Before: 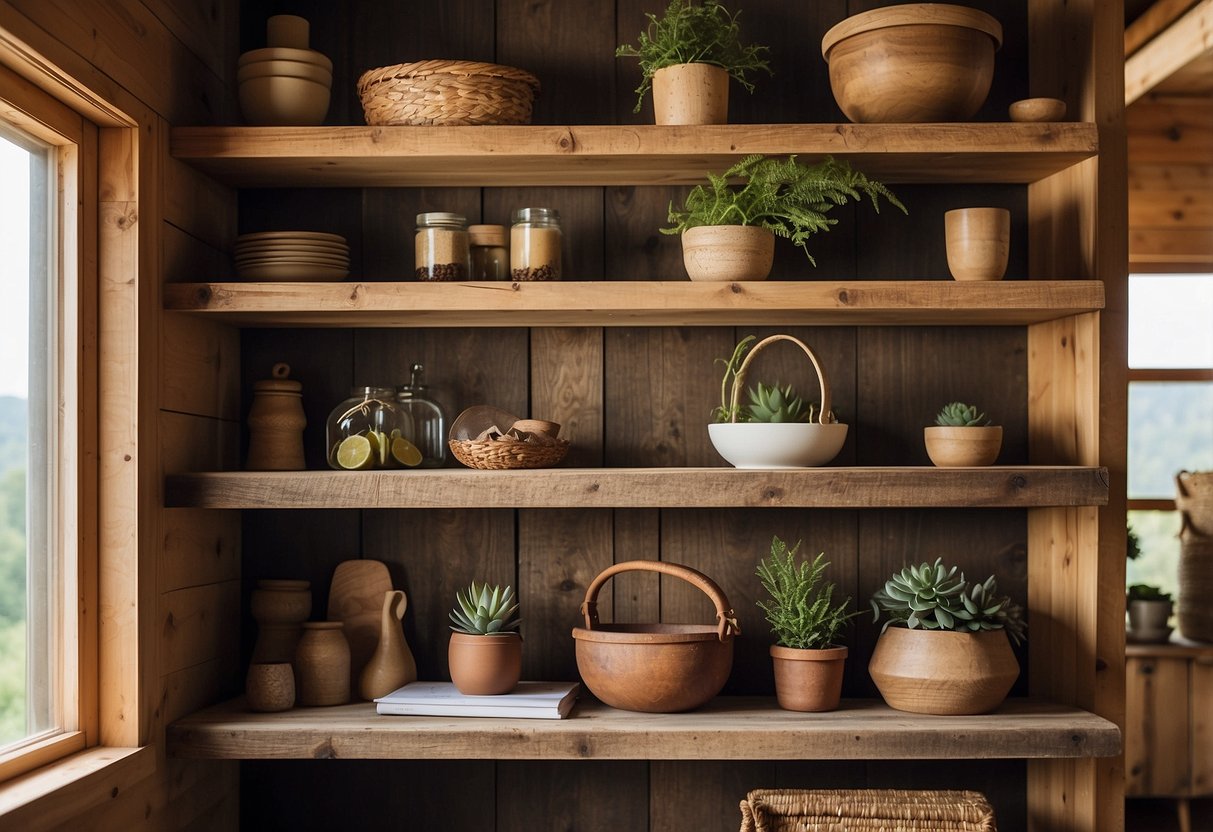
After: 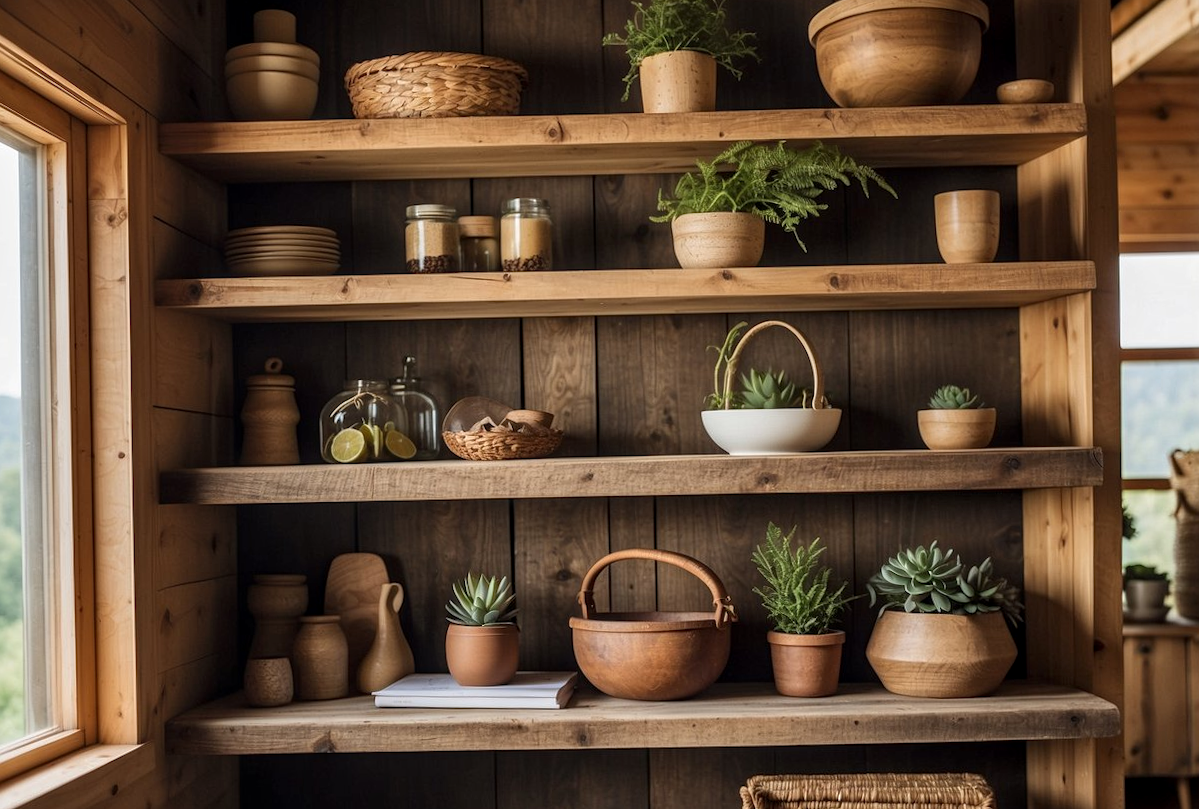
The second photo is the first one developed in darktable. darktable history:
local contrast: on, module defaults
rotate and perspective: rotation -1°, crop left 0.011, crop right 0.989, crop top 0.025, crop bottom 0.975
